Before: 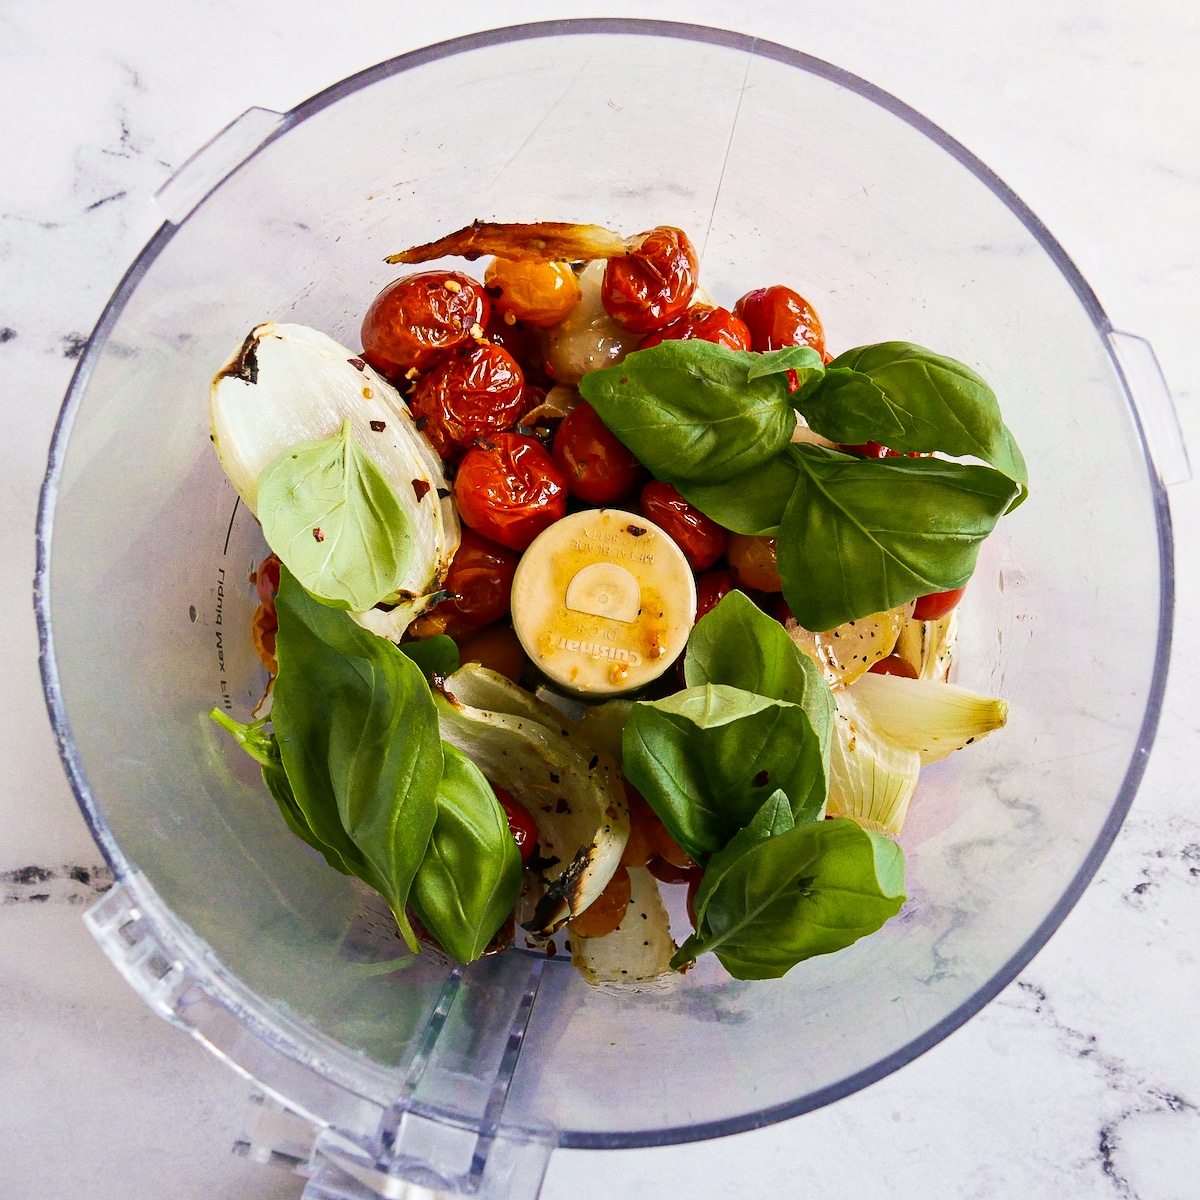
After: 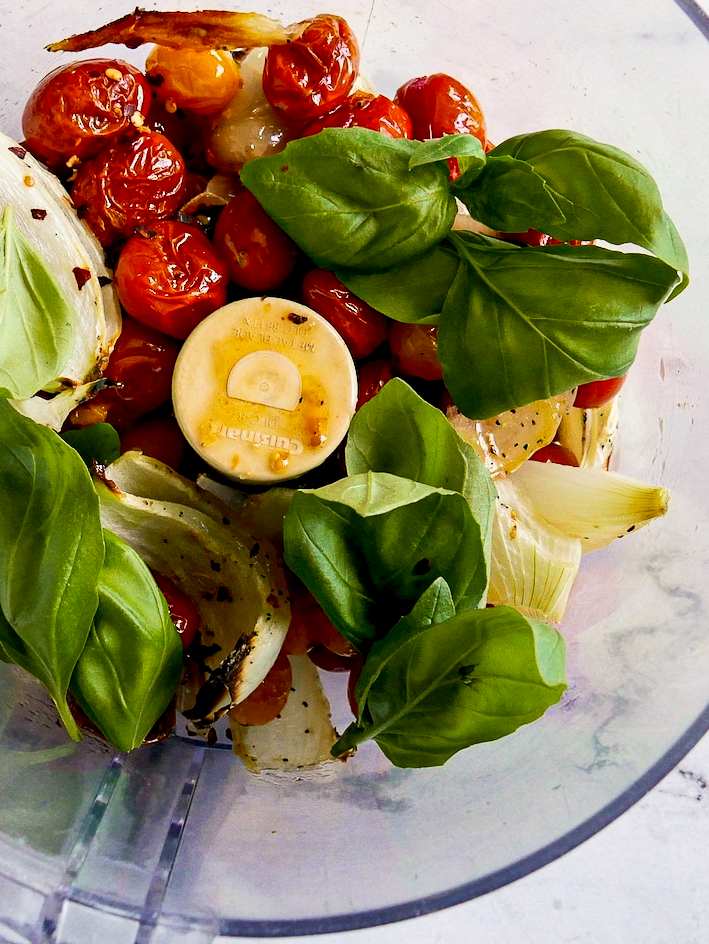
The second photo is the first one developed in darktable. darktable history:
crop and rotate: left 28.256%, top 17.734%, right 12.656%, bottom 3.573%
exposure: black level correction 0.01, exposure 0.011 EV, compensate highlight preservation false
